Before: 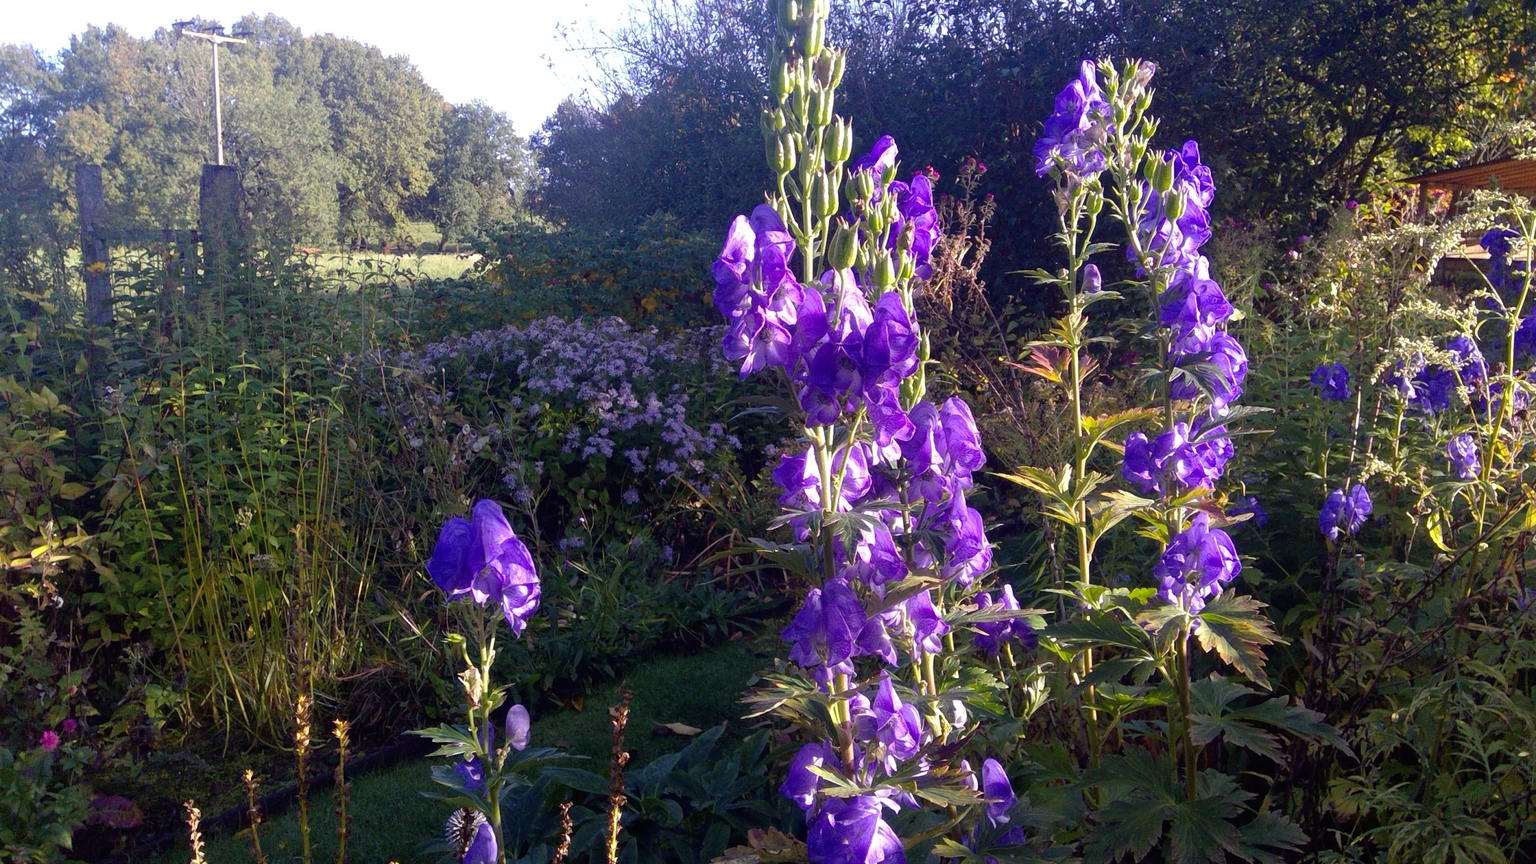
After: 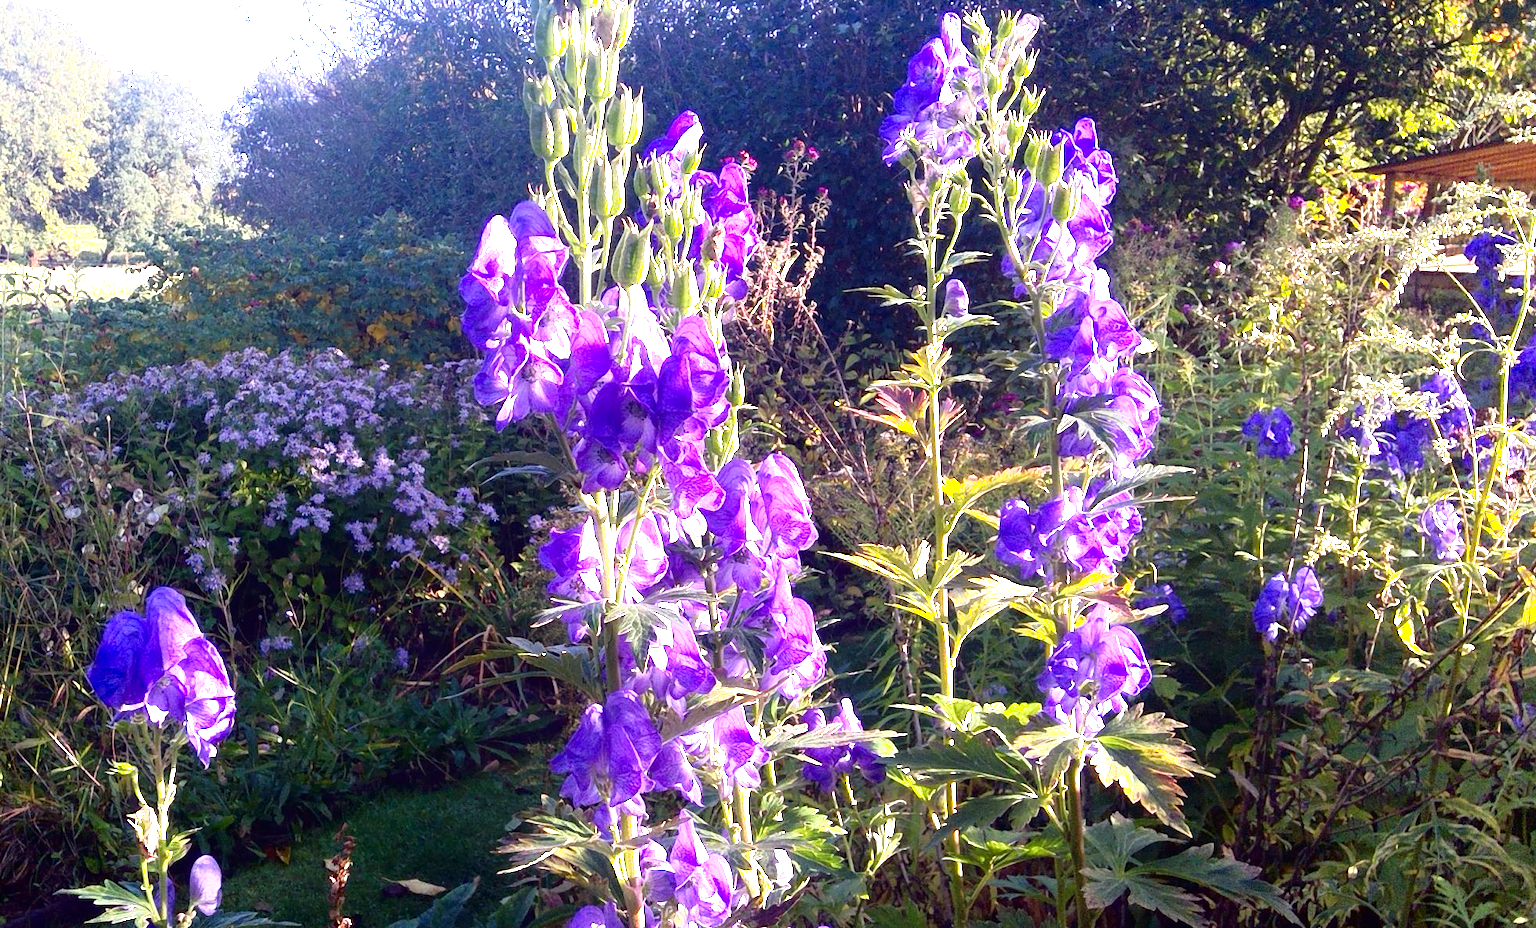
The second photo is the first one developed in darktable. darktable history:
crop: left 23.478%, top 5.901%, bottom 11.883%
shadows and highlights: shadows -61.8, white point adjustment -5.06, highlights 59.97
exposure: exposure 1.5 EV, compensate highlight preservation false
